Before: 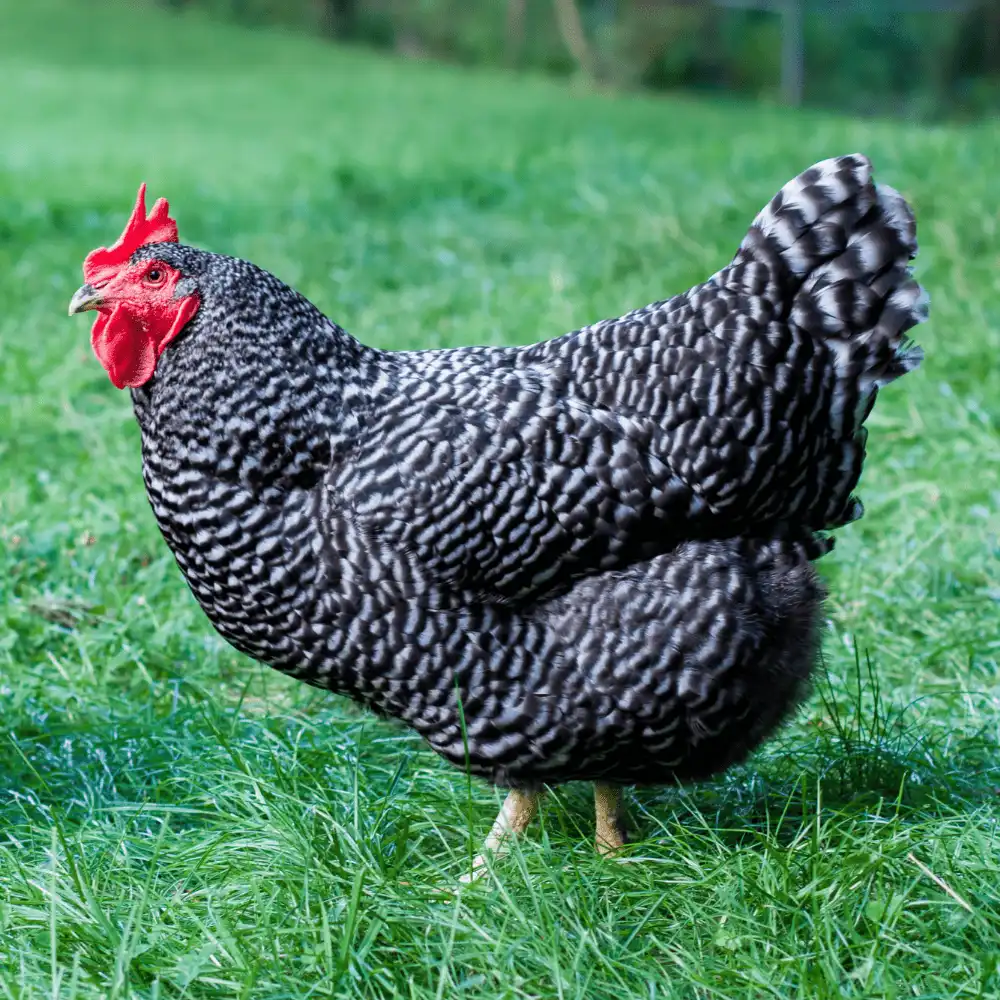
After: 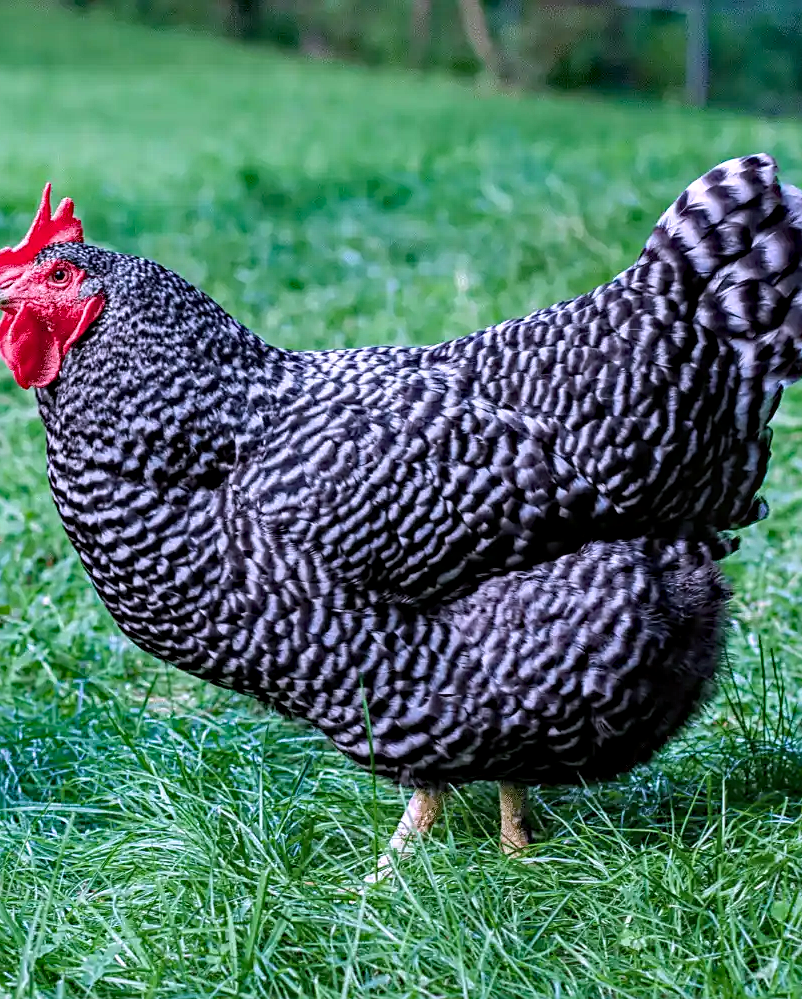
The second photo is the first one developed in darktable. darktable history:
crop and rotate: left 9.553%, right 10.155%
color correction: highlights a* 3.13, highlights b* -1.42, shadows a* -0.09, shadows b* 1.75, saturation 0.977
shadows and highlights: highlights color adjustment 0.353%, low approximation 0.01, soften with gaussian
color calibration: illuminant as shot in camera, x 0.362, y 0.385, temperature 4530.9 K
local contrast: on, module defaults
haze removal: strength 0.396, distance 0.215, adaptive false
sharpen: on, module defaults
